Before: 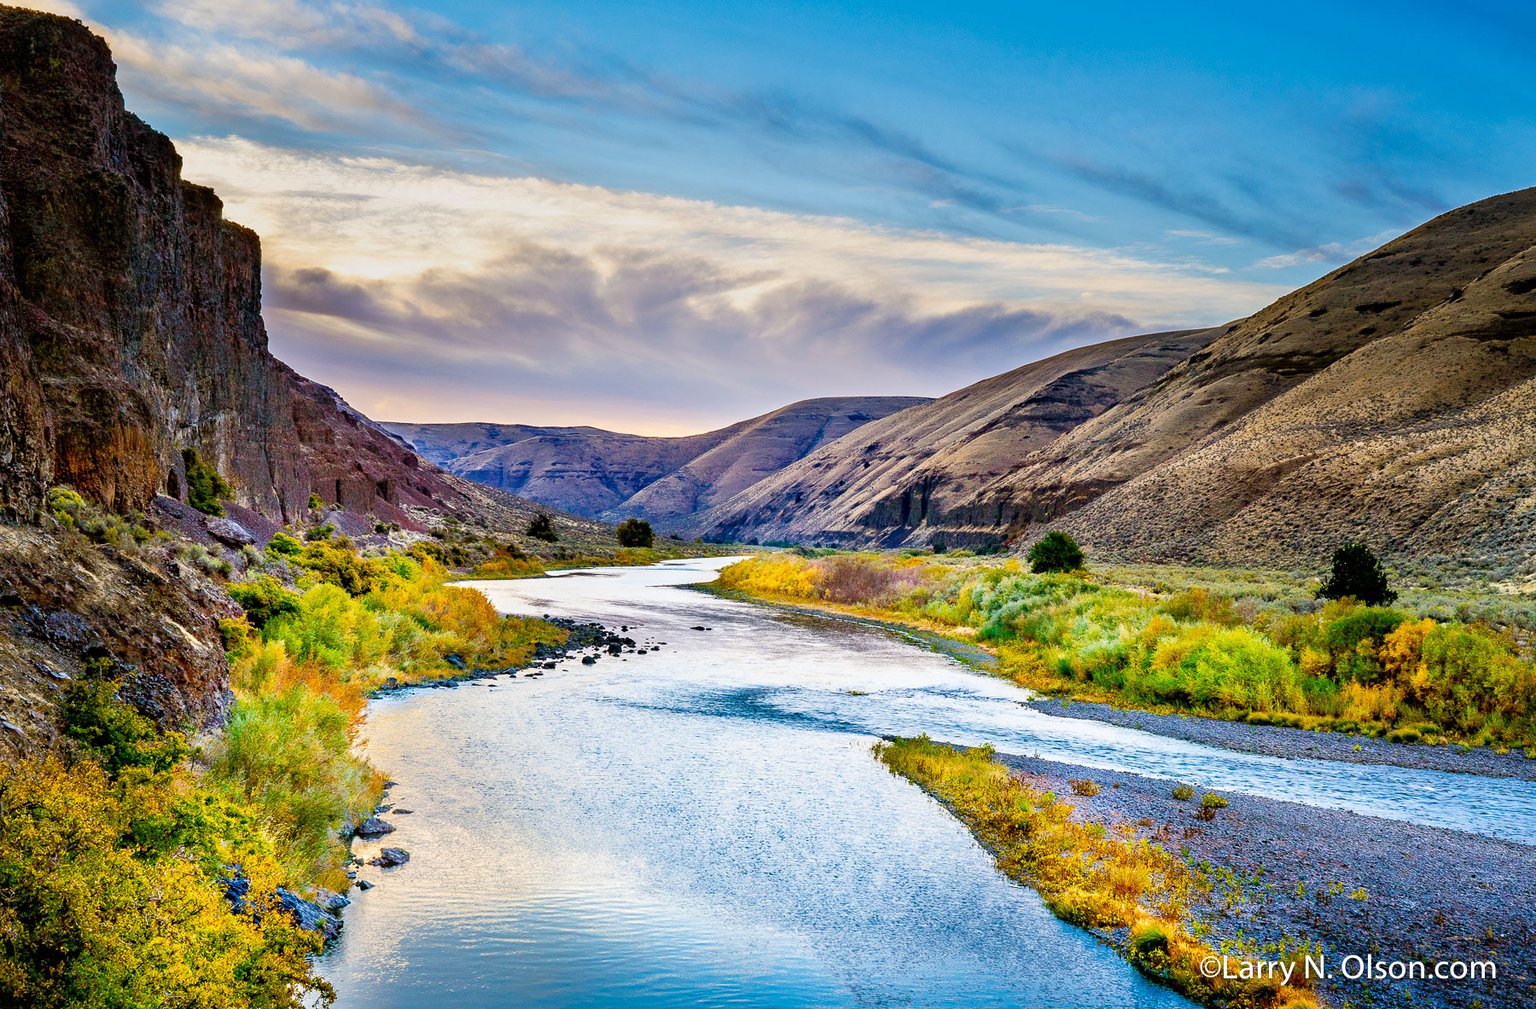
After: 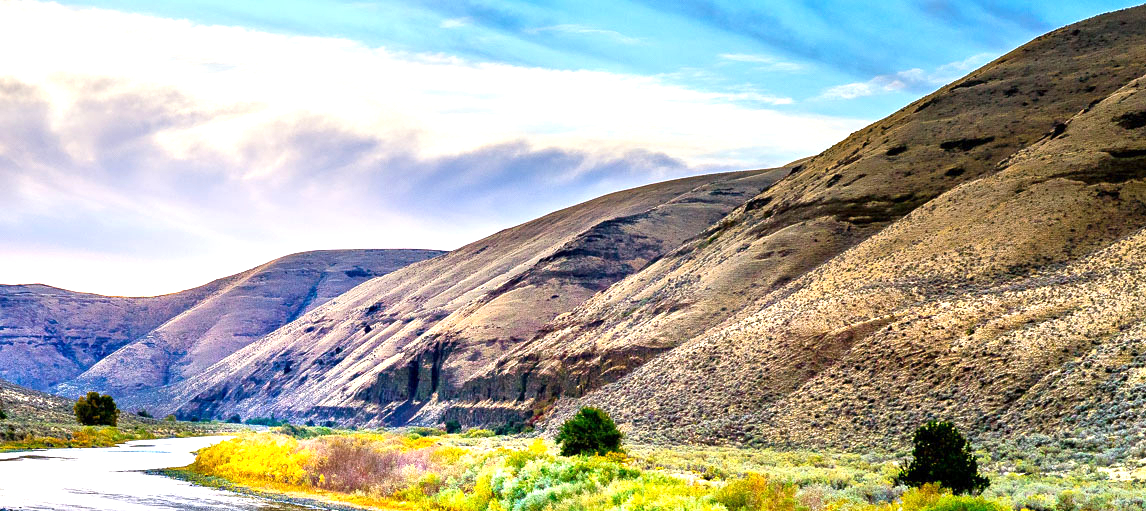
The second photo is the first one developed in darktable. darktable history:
crop: left 36.005%, top 18.293%, right 0.31%, bottom 38.444%
exposure: exposure 0.999 EV, compensate highlight preservation false
